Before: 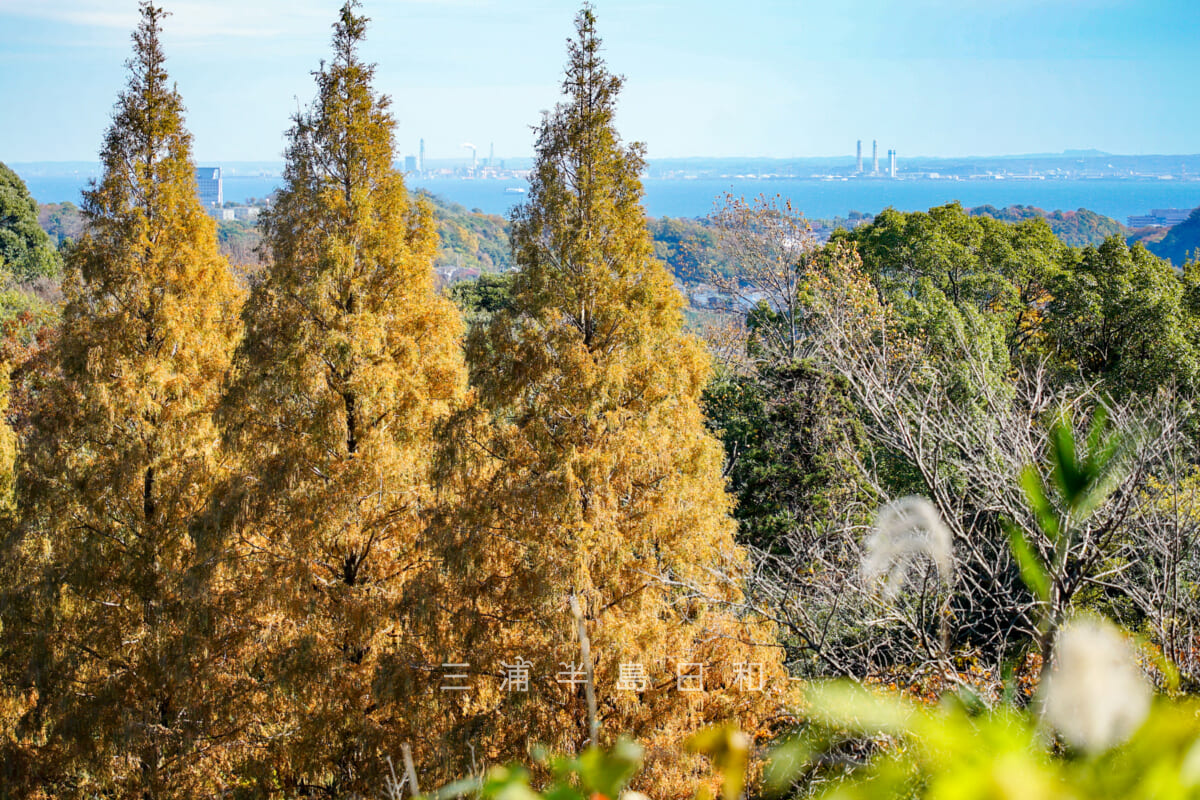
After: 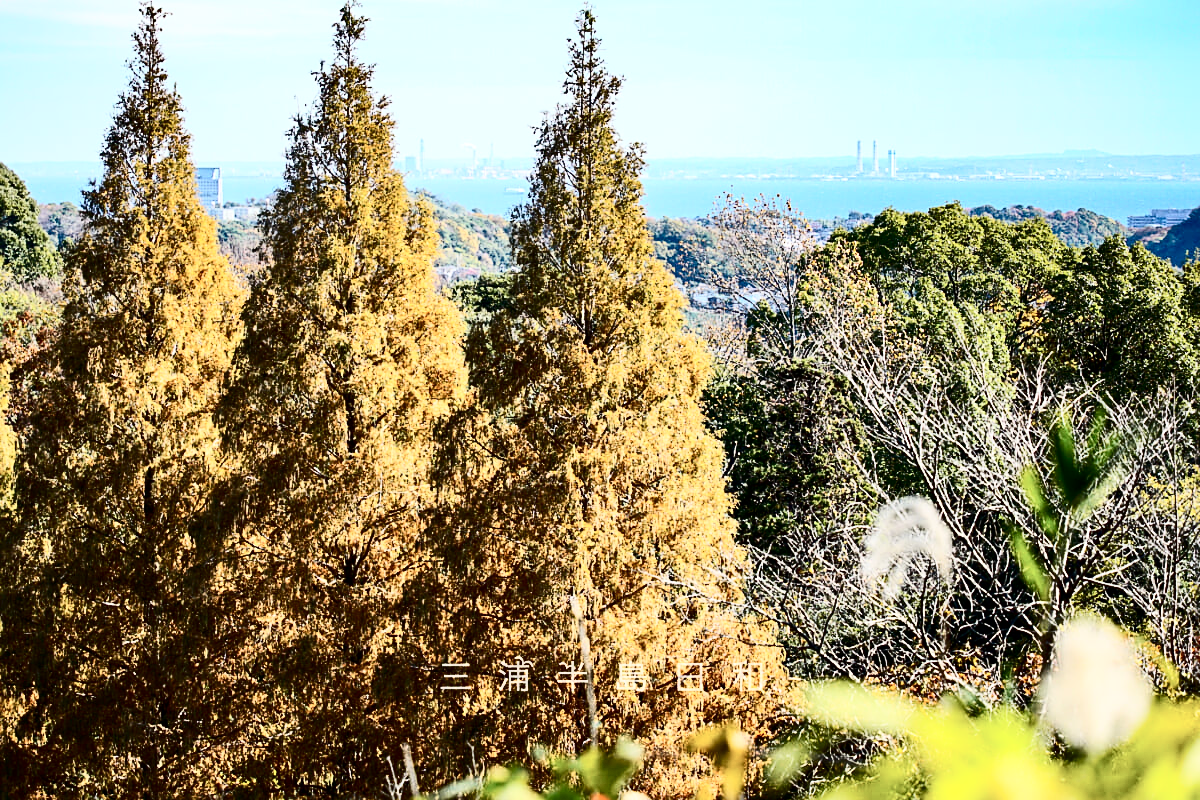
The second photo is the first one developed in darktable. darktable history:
contrast brightness saturation: contrast 0.487, saturation -0.087
sharpen: on, module defaults
